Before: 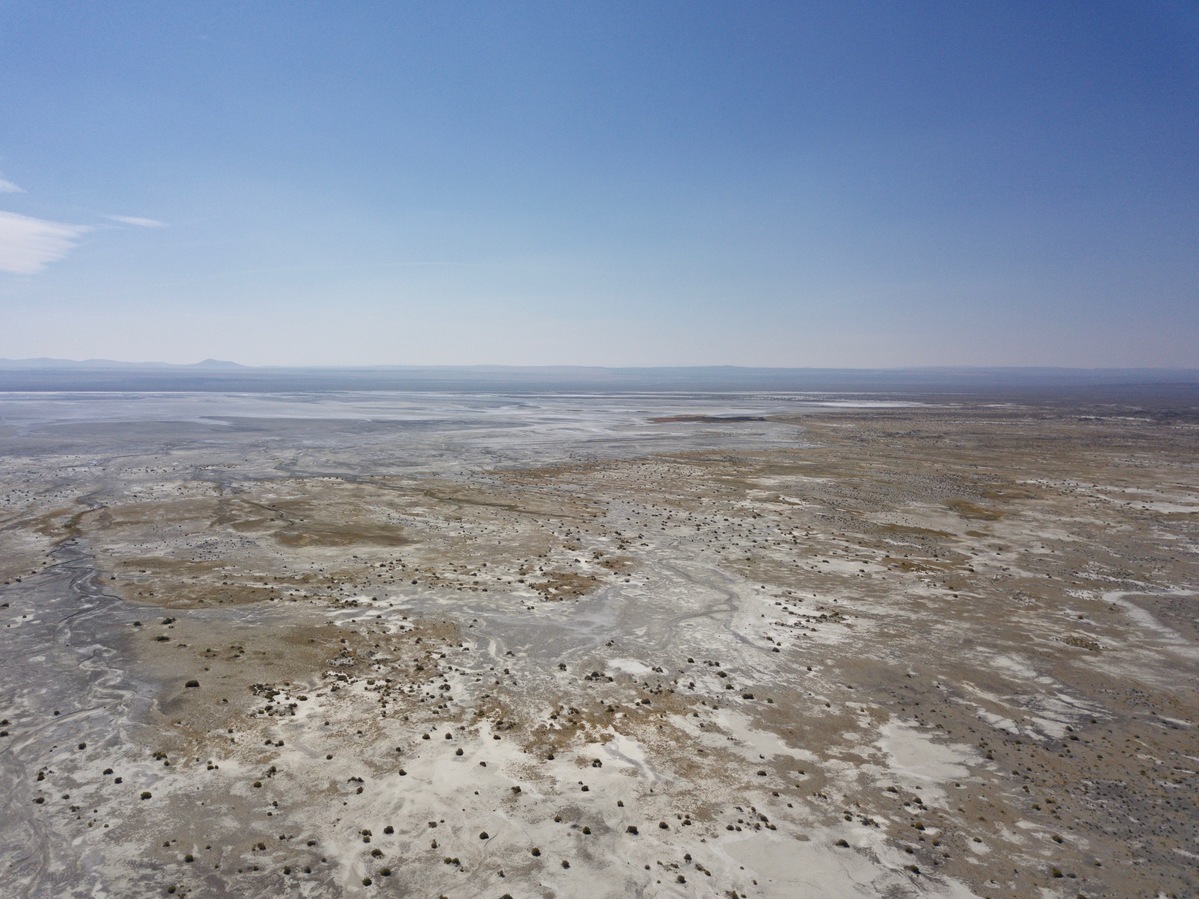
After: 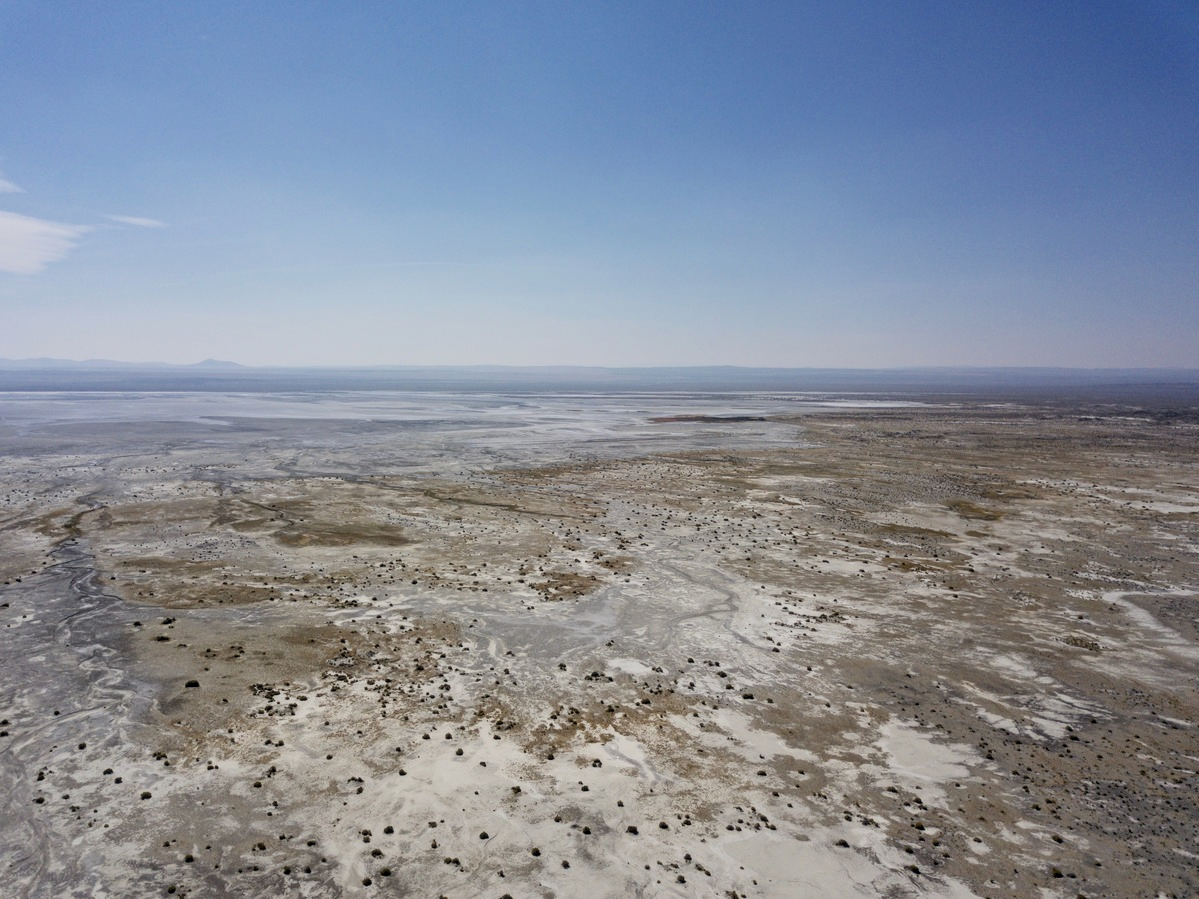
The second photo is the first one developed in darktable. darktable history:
local contrast: on, module defaults
tone equalizer: mask exposure compensation -0.5 EV
filmic rgb: middle gray luminance 29.01%, black relative exposure -10.39 EV, white relative exposure 5.49 EV, target black luminance 0%, hardness 3.97, latitude 2.43%, contrast 1.123, highlights saturation mix 4.08%, shadows ↔ highlights balance 15.52%, color science v6 (2022)
